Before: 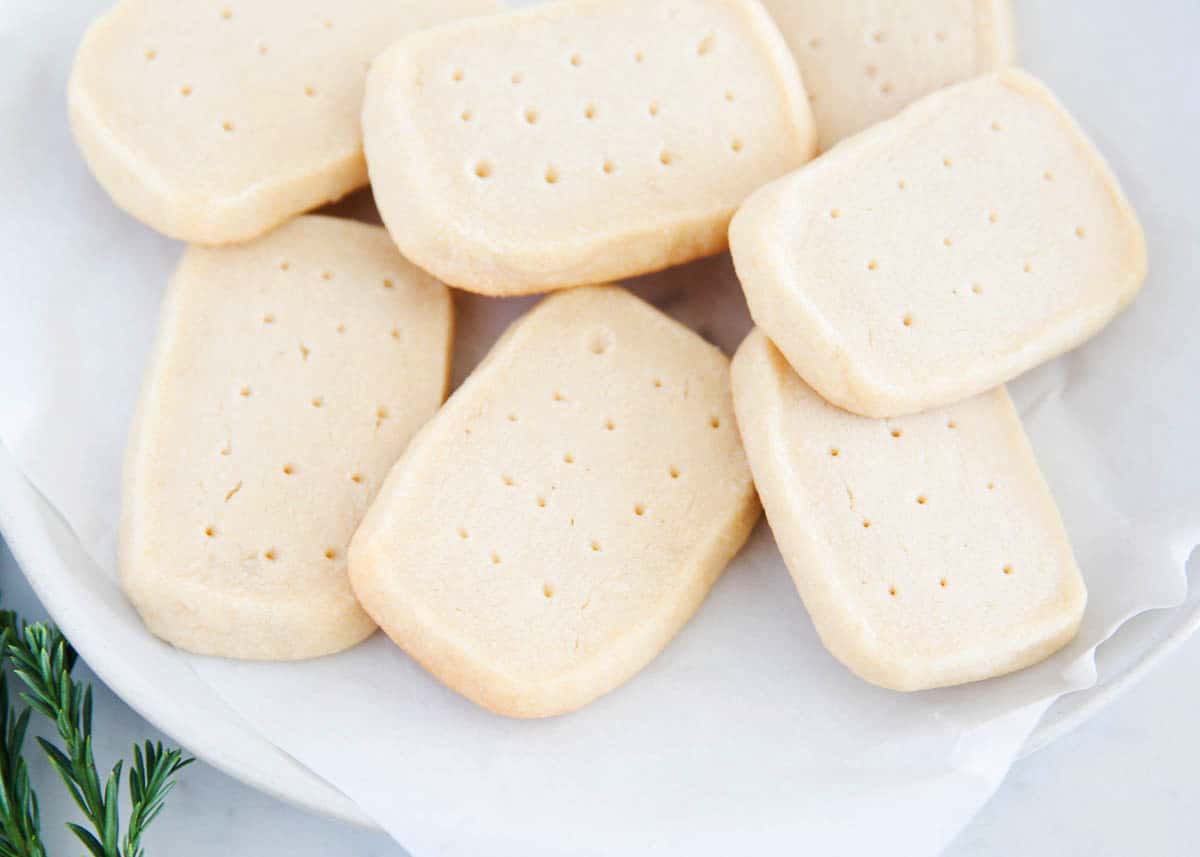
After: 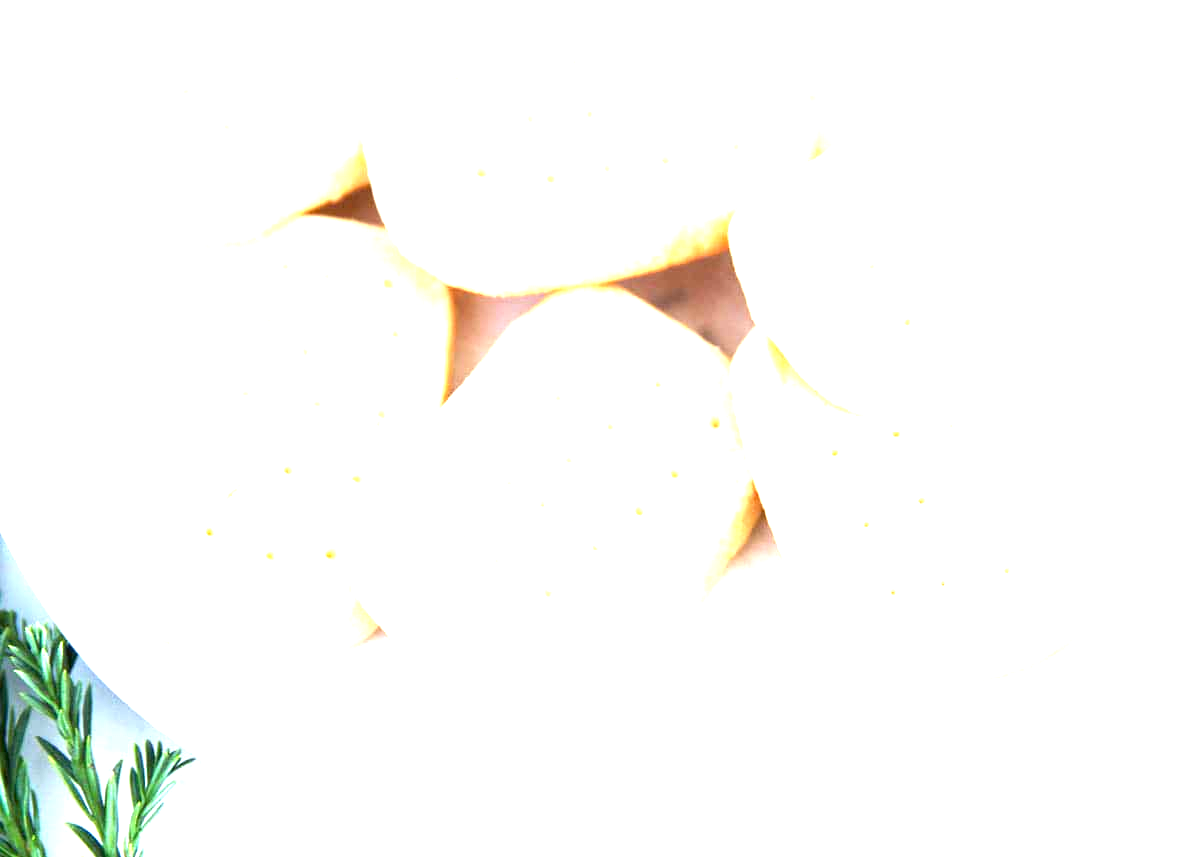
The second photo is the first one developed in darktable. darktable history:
exposure: black level correction 0.001, exposure 1.856 EV, compensate highlight preservation false
